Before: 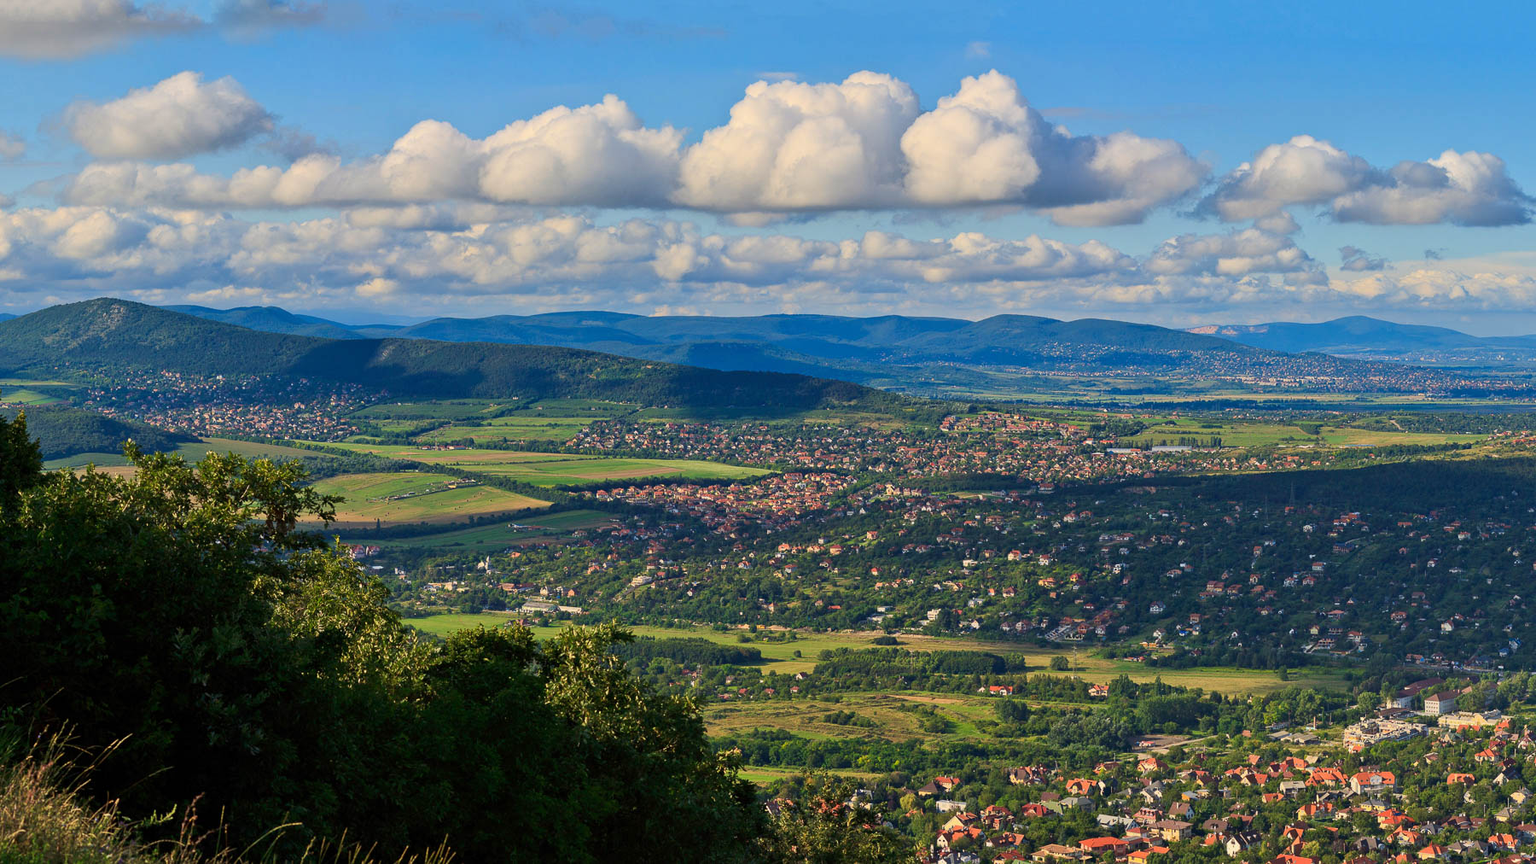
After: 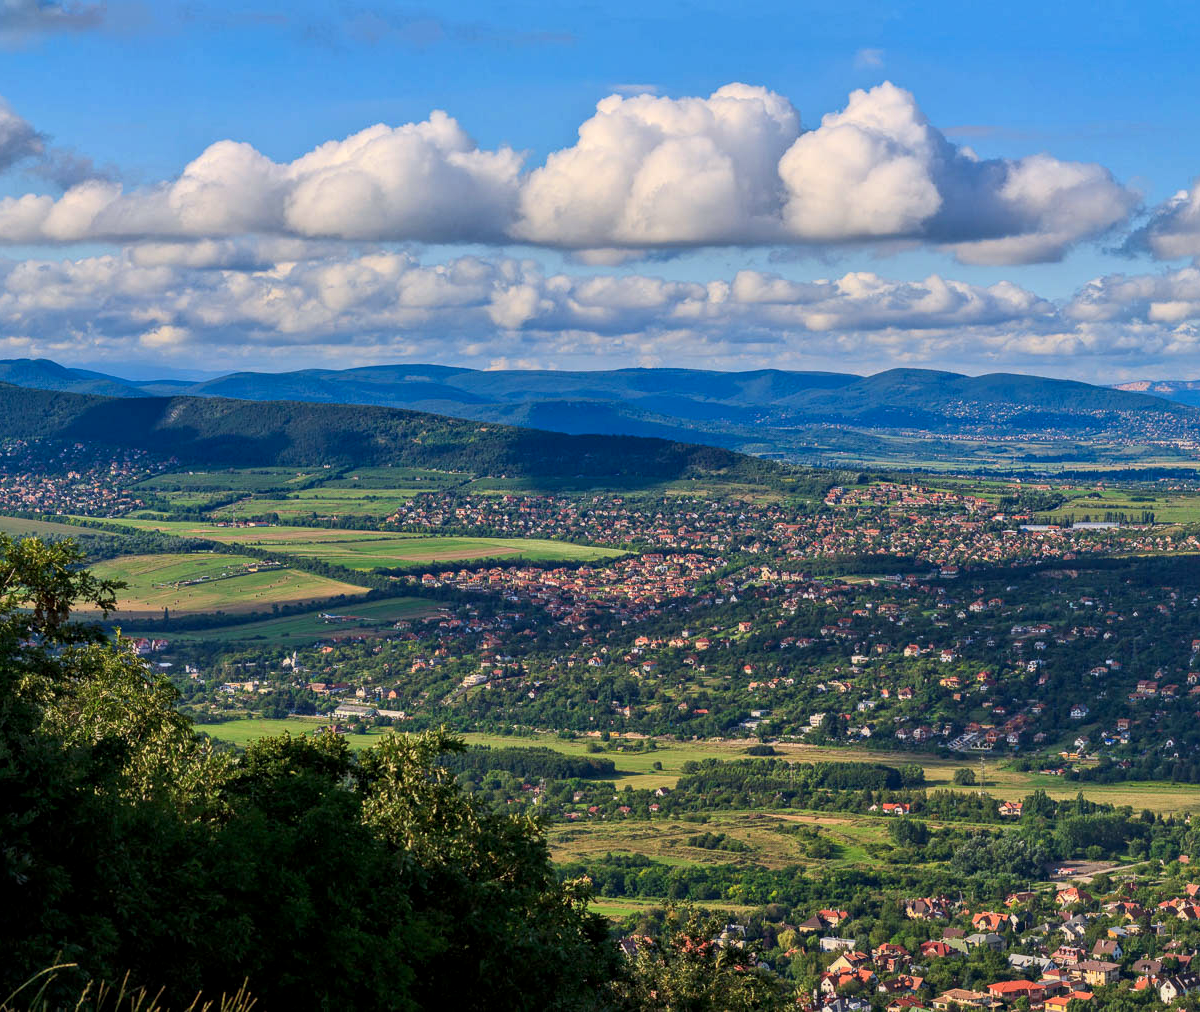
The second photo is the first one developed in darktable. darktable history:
local contrast: on, module defaults
crop: left 15.397%, right 17.89%
color calibration: illuminant as shot in camera, x 0.358, y 0.373, temperature 4628.91 K
